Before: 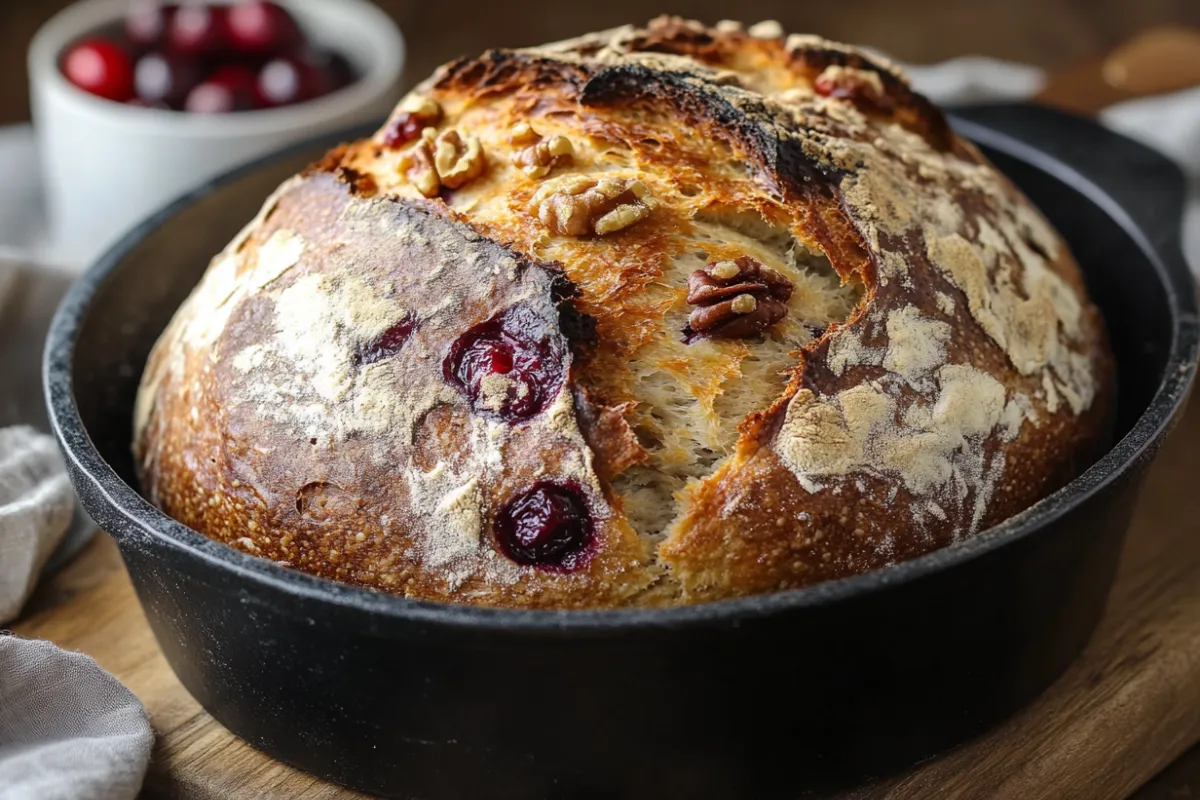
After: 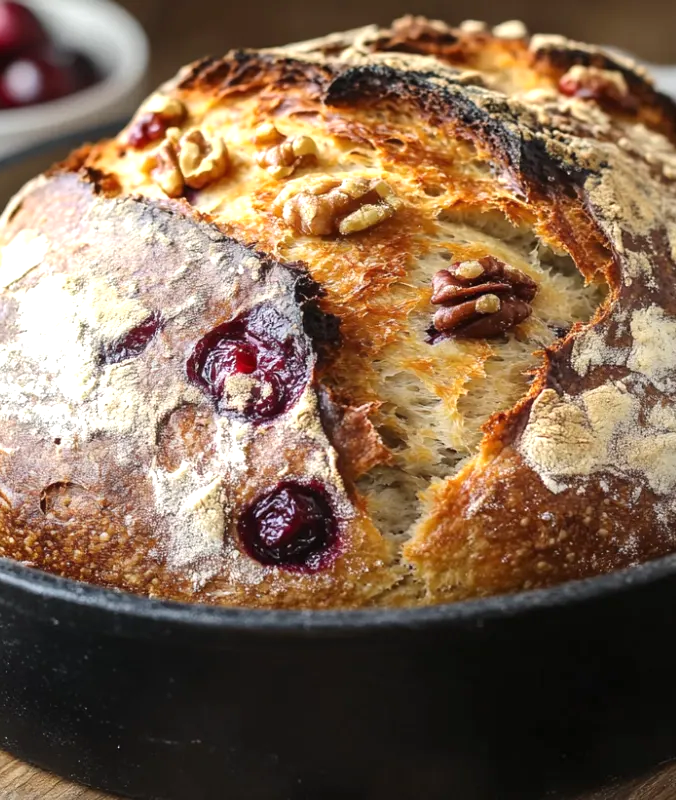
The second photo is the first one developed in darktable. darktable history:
exposure: black level correction 0, exposure 0.499 EV, compensate highlight preservation false
crop: left 21.347%, right 22.253%
